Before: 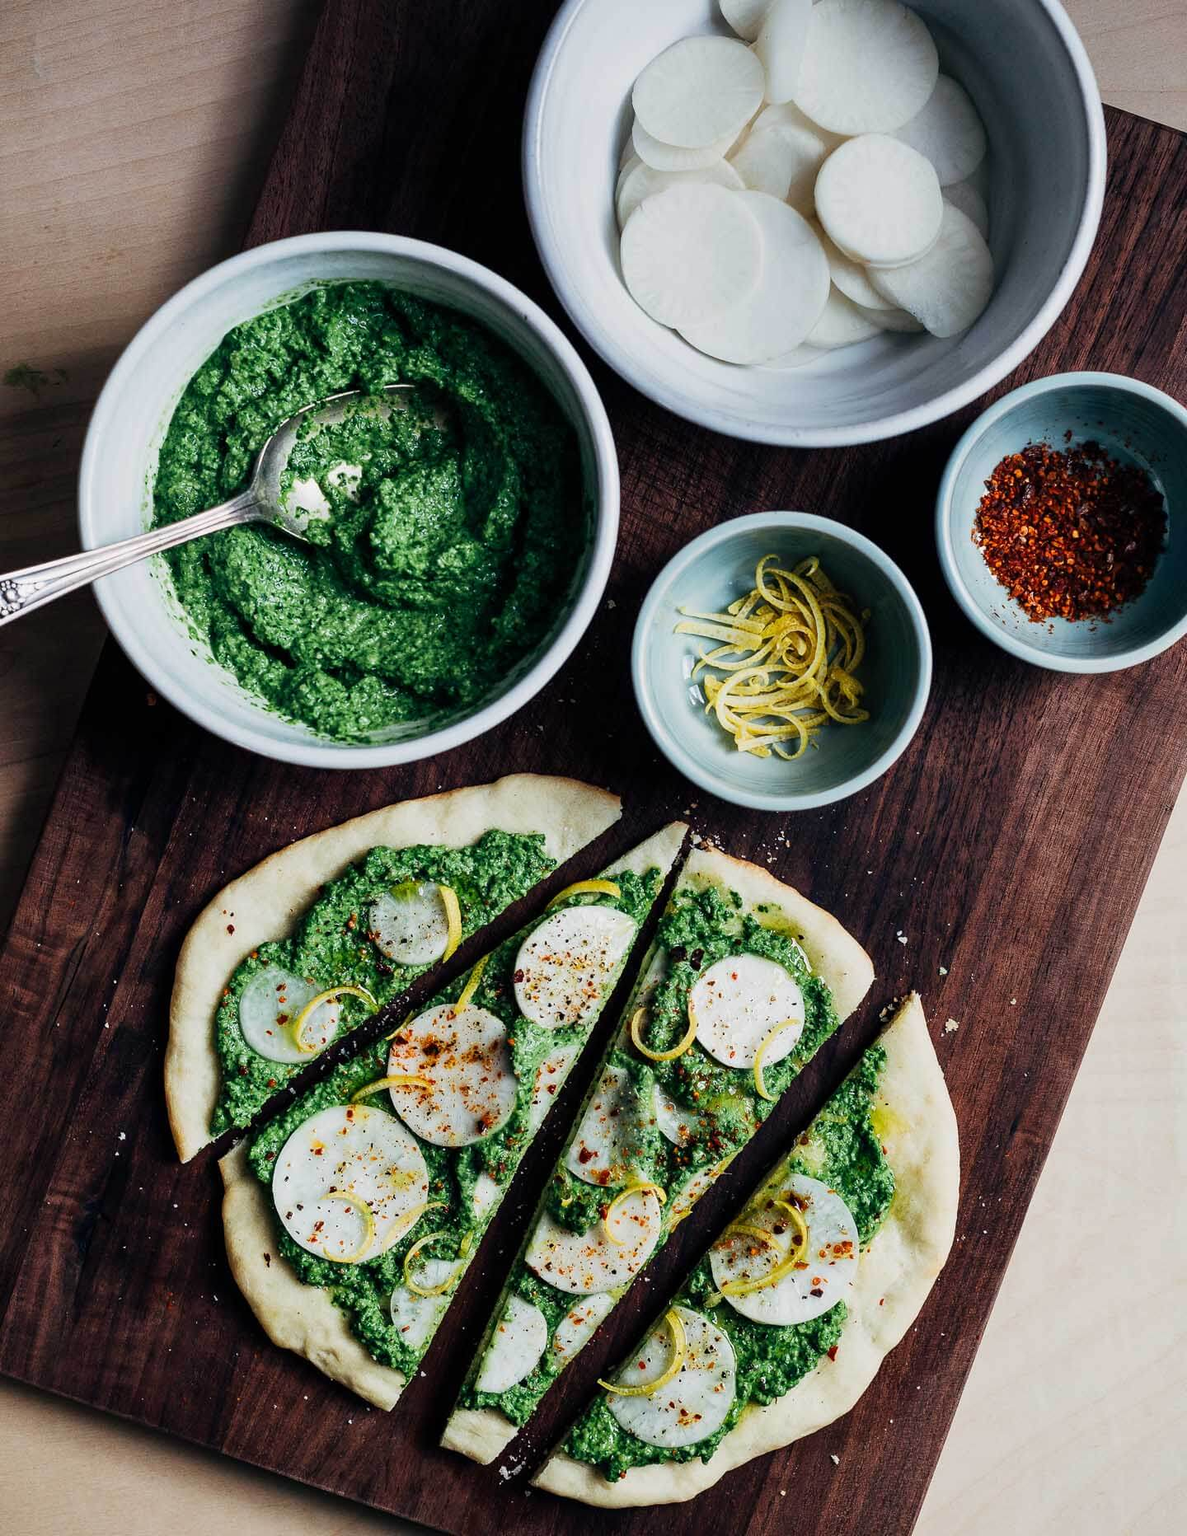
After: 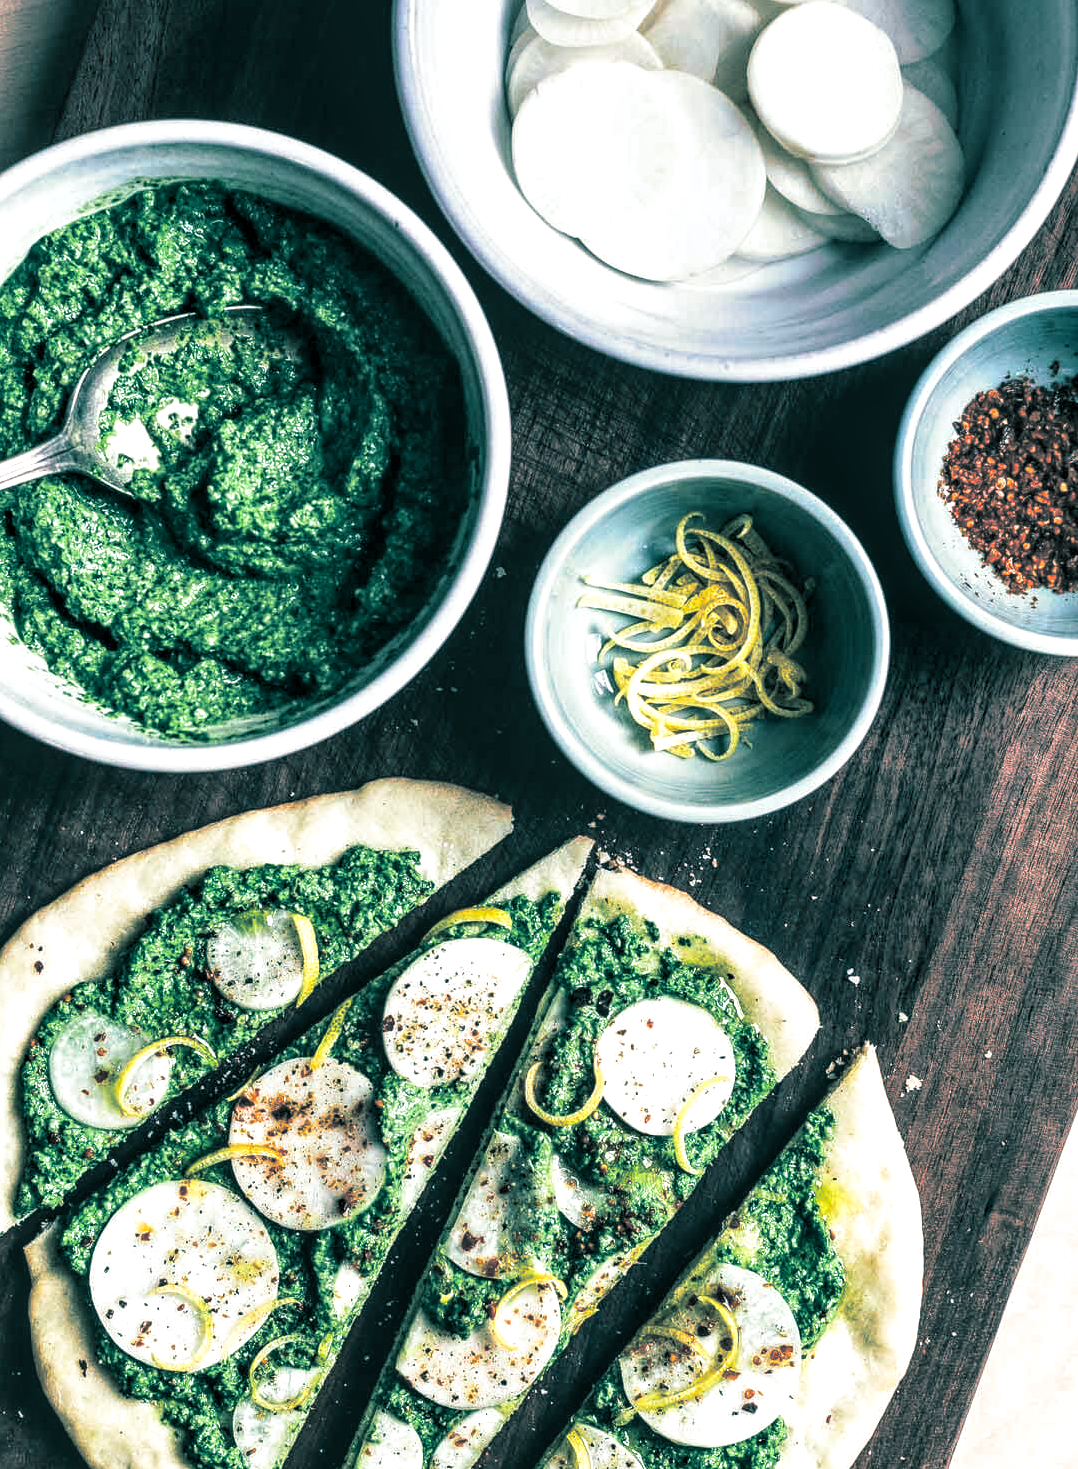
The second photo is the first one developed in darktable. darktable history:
split-toning: shadows › hue 186.43°, highlights › hue 49.29°, compress 30.29%
crop: left 16.768%, top 8.653%, right 8.362%, bottom 12.485%
local contrast: highlights 61%, detail 143%, midtone range 0.428
exposure: black level correction 0, exposure 0.7 EV, compensate exposure bias true, compensate highlight preservation false
